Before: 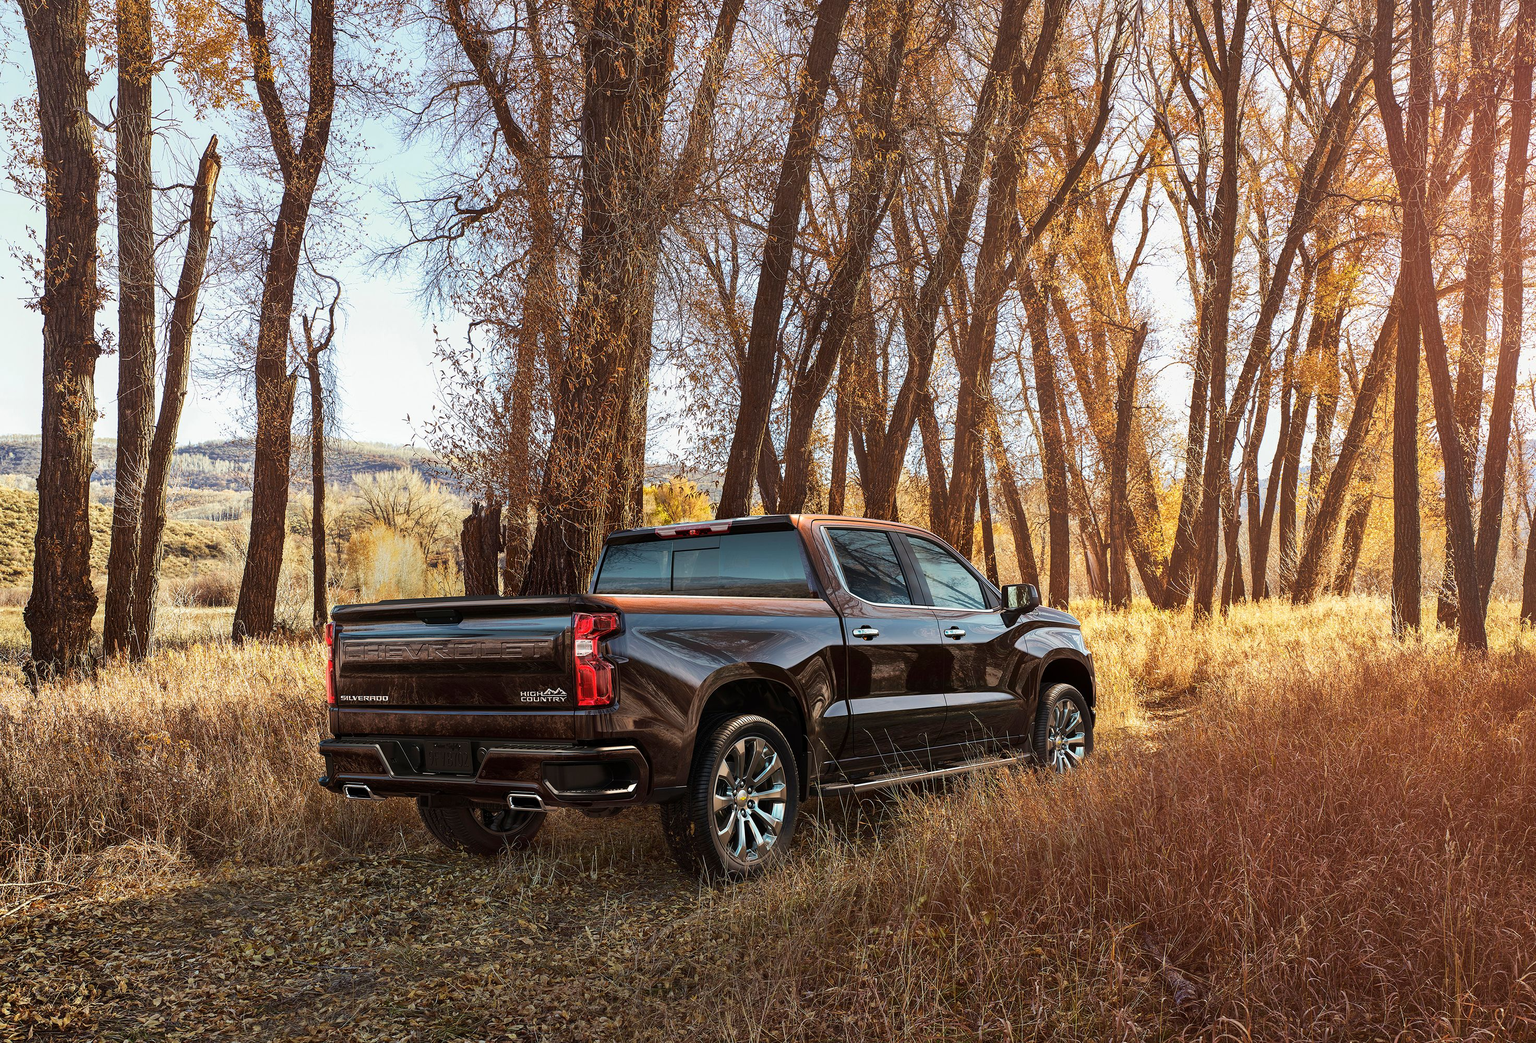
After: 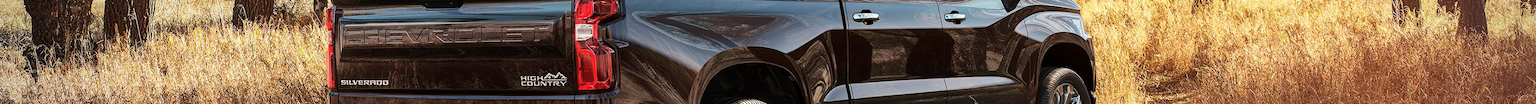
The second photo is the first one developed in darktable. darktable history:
vignetting: on, module defaults
crop and rotate: top 59.084%, bottom 30.916%
